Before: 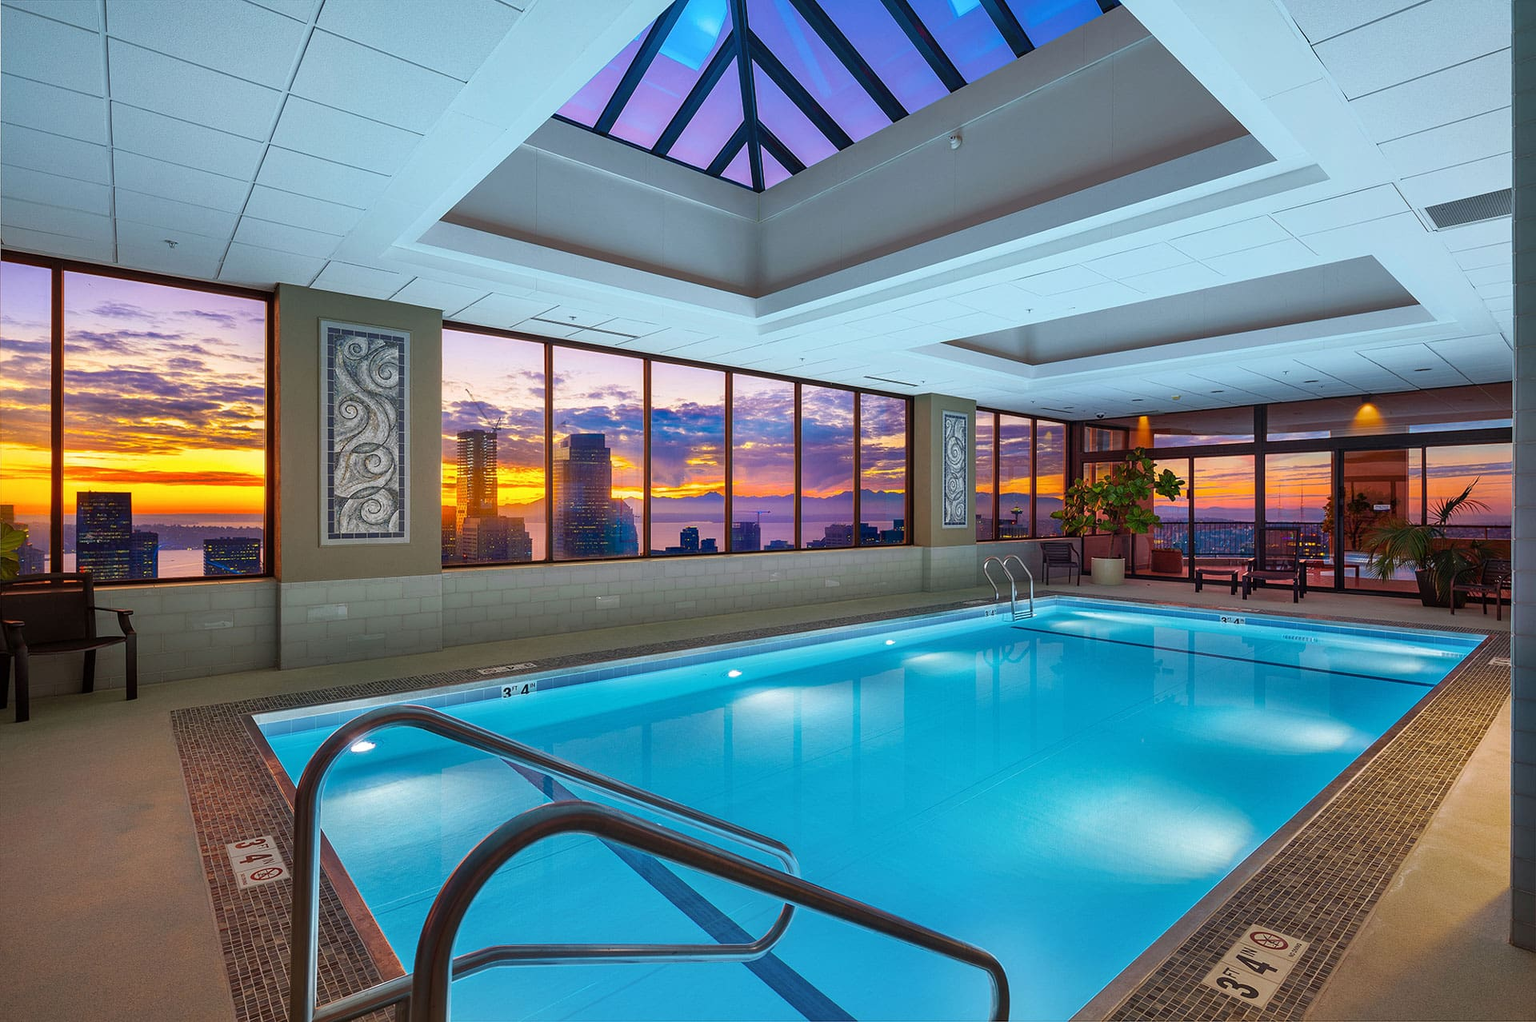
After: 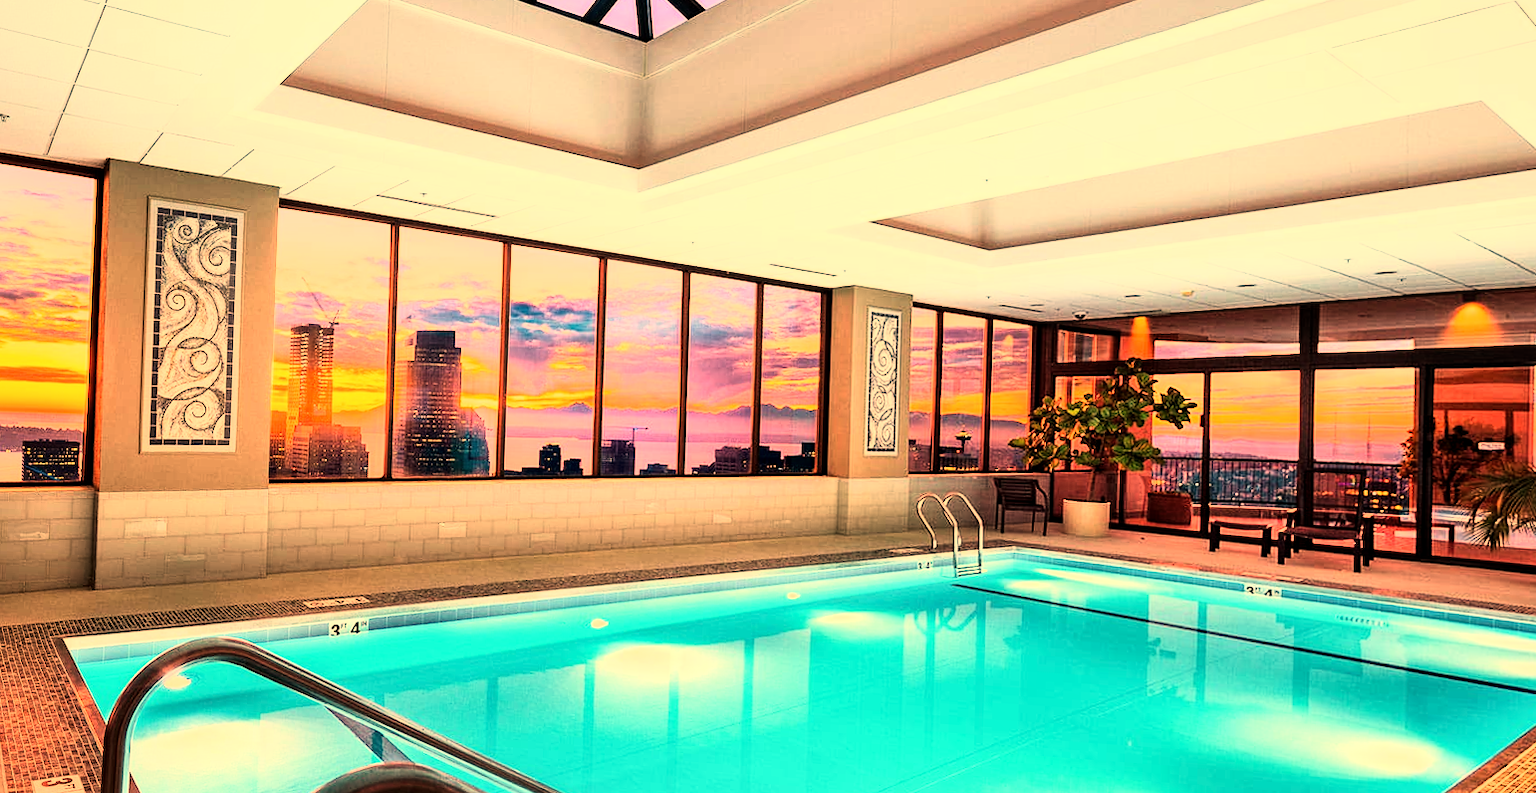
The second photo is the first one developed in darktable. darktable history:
crop: left 7.856%, top 11.836%, right 10.12%, bottom 15.387%
rotate and perspective: rotation 1.69°, lens shift (vertical) -0.023, lens shift (horizontal) -0.291, crop left 0.025, crop right 0.988, crop top 0.092, crop bottom 0.842
white balance: red 1.467, blue 0.684
local contrast: highlights 100%, shadows 100%, detail 120%, midtone range 0.2
rgb curve: curves: ch0 [(0, 0) (0.21, 0.15) (0.24, 0.21) (0.5, 0.75) (0.75, 0.96) (0.89, 0.99) (1, 1)]; ch1 [(0, 0.02) (0.21, 0.13) (0.25, 0.2) (0.5, 0.67) (0.75, 0.9) (0.89, 0.97) (1, 1)]; ch2 [(0, 0.02) (0.21, 0.13) (0.25, 0.2) (0.5, 0.67) (0.75, 0.9) (0.89, 0.97) (1, 1)], compensate middle gray true
